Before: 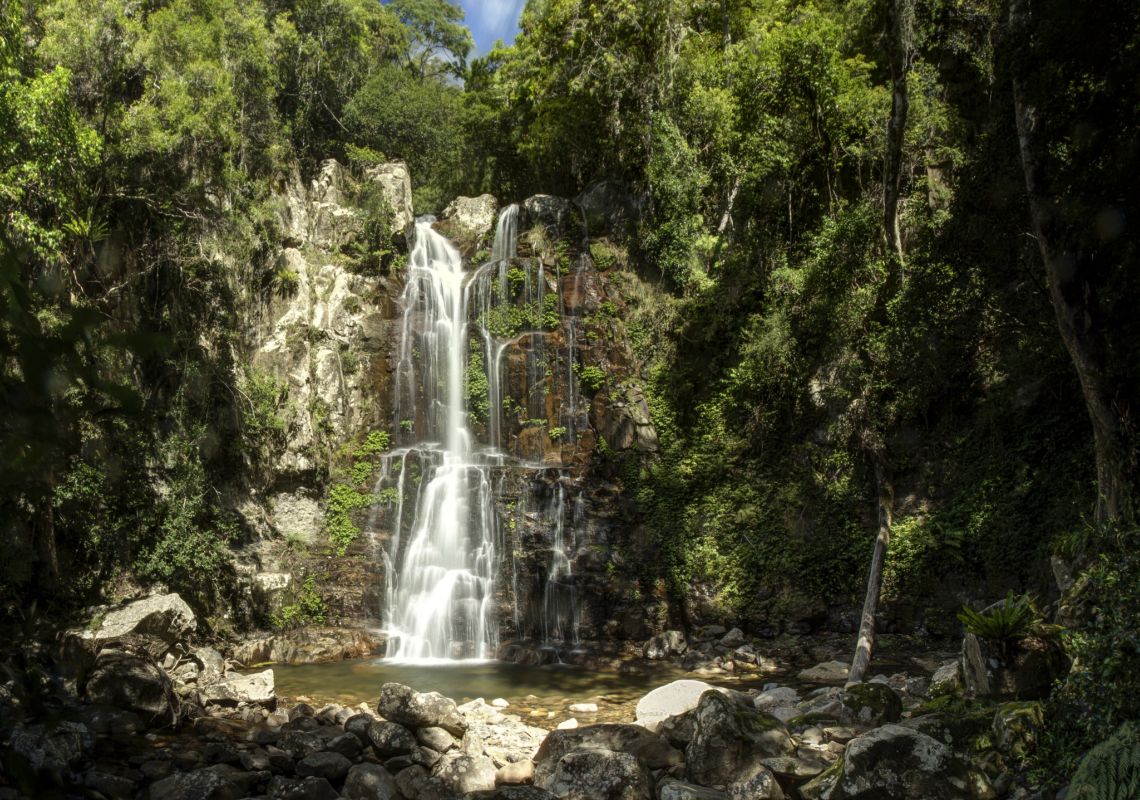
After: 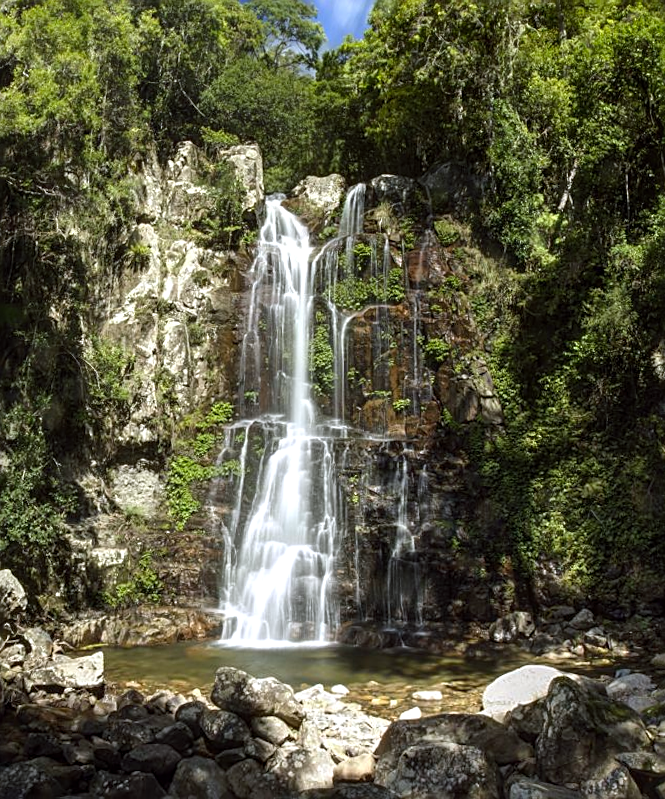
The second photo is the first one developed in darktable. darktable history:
crop: left 10.644%, right 26.528%
sharpen: on, module defaults
color calibration: illuminant as shot in camera, x 0.358, y 0.373, temperature 4628.91 K
rotate and perspective: rotation 0.215°, lens shift (vertical) -0.139, crop left 0.069, crop right 0.939, crop top 0.002, crop bottom 0.996
color balance: lift [1, 1, 0.999, 1.001], gamma [1, 1.003, 1.005, 0.995], gain [1, 0.992, 0.988, 1.012], contrast 5%, output saturation 110%
